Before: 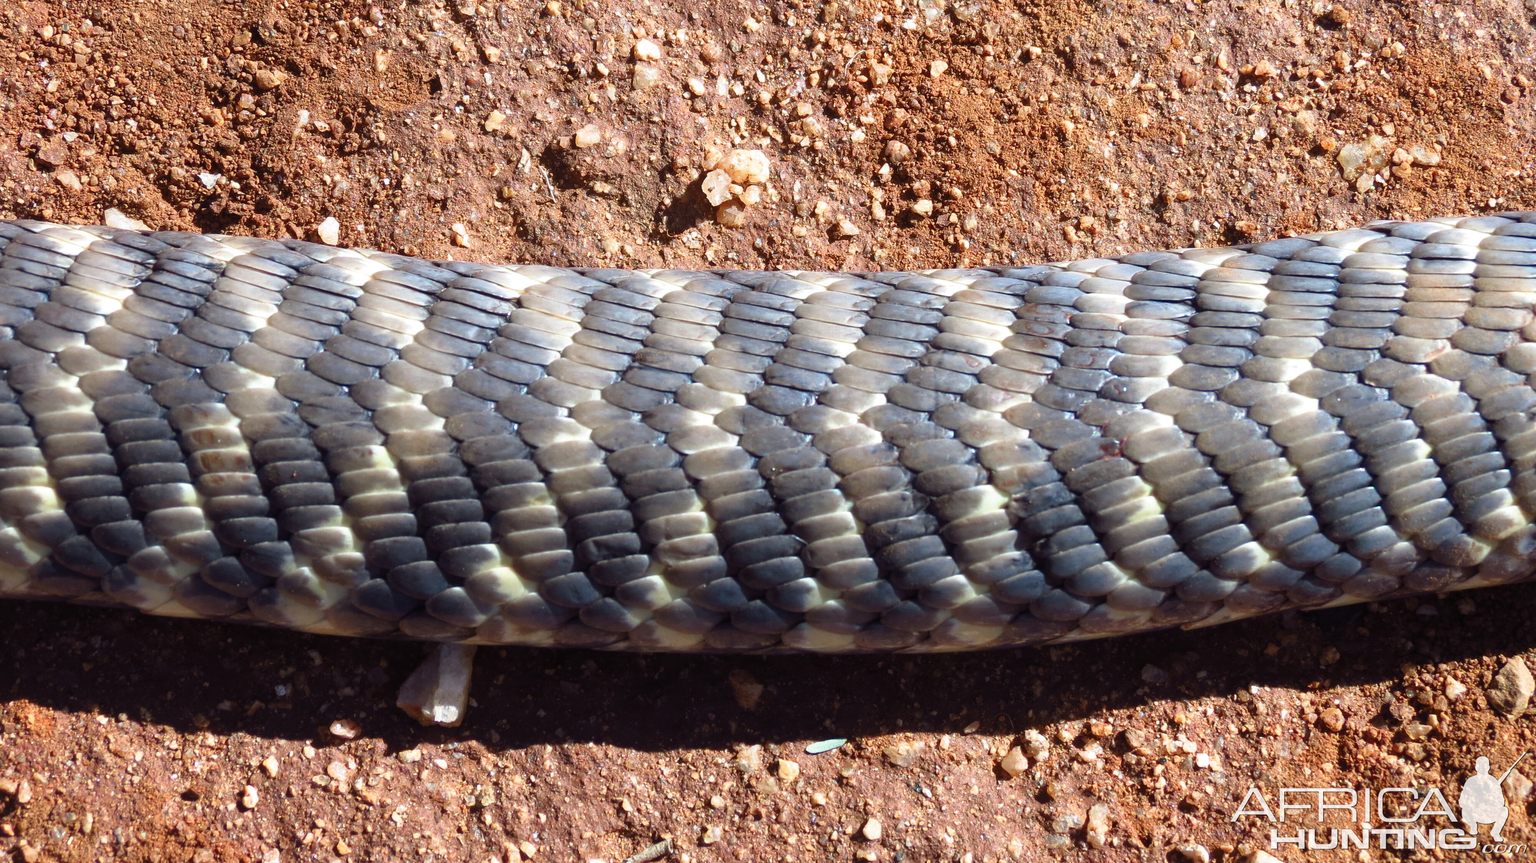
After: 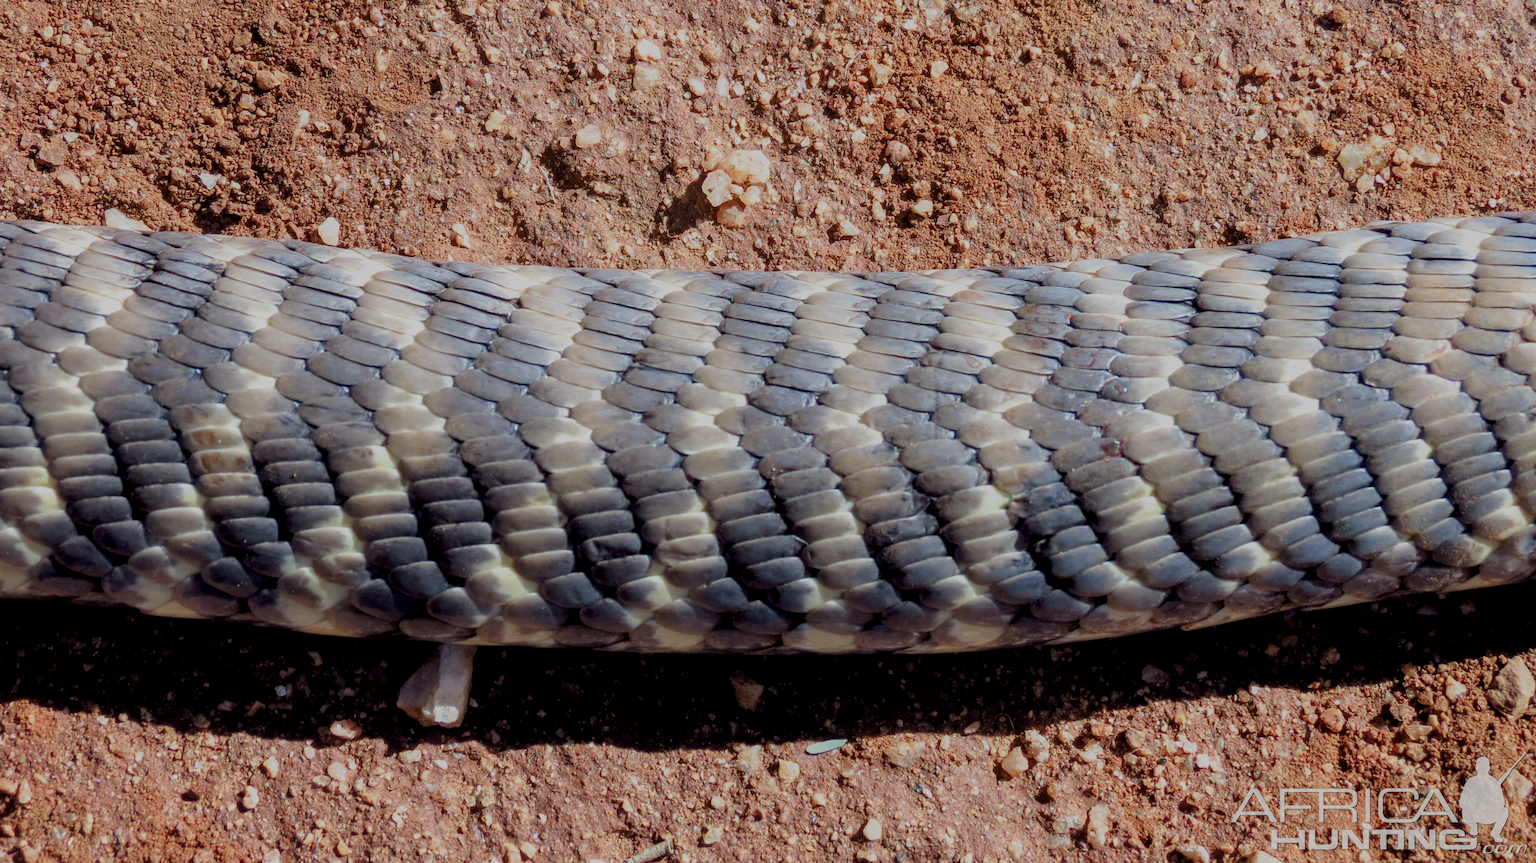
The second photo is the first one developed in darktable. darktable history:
tone equalizer: on, module defaults
filmic rgb: black relative exposure -7.04 EV, white relative exposure 6 EV, threshold 2.95 EV, target black luminance 0%, hardness 2.73, latitude 60.89%, contrast 0.696, highlights saturation mix 10.35%, shadows ↔ highlights balance -0.084%, enable highlight reconstruction true
local contrast: detail 130%
